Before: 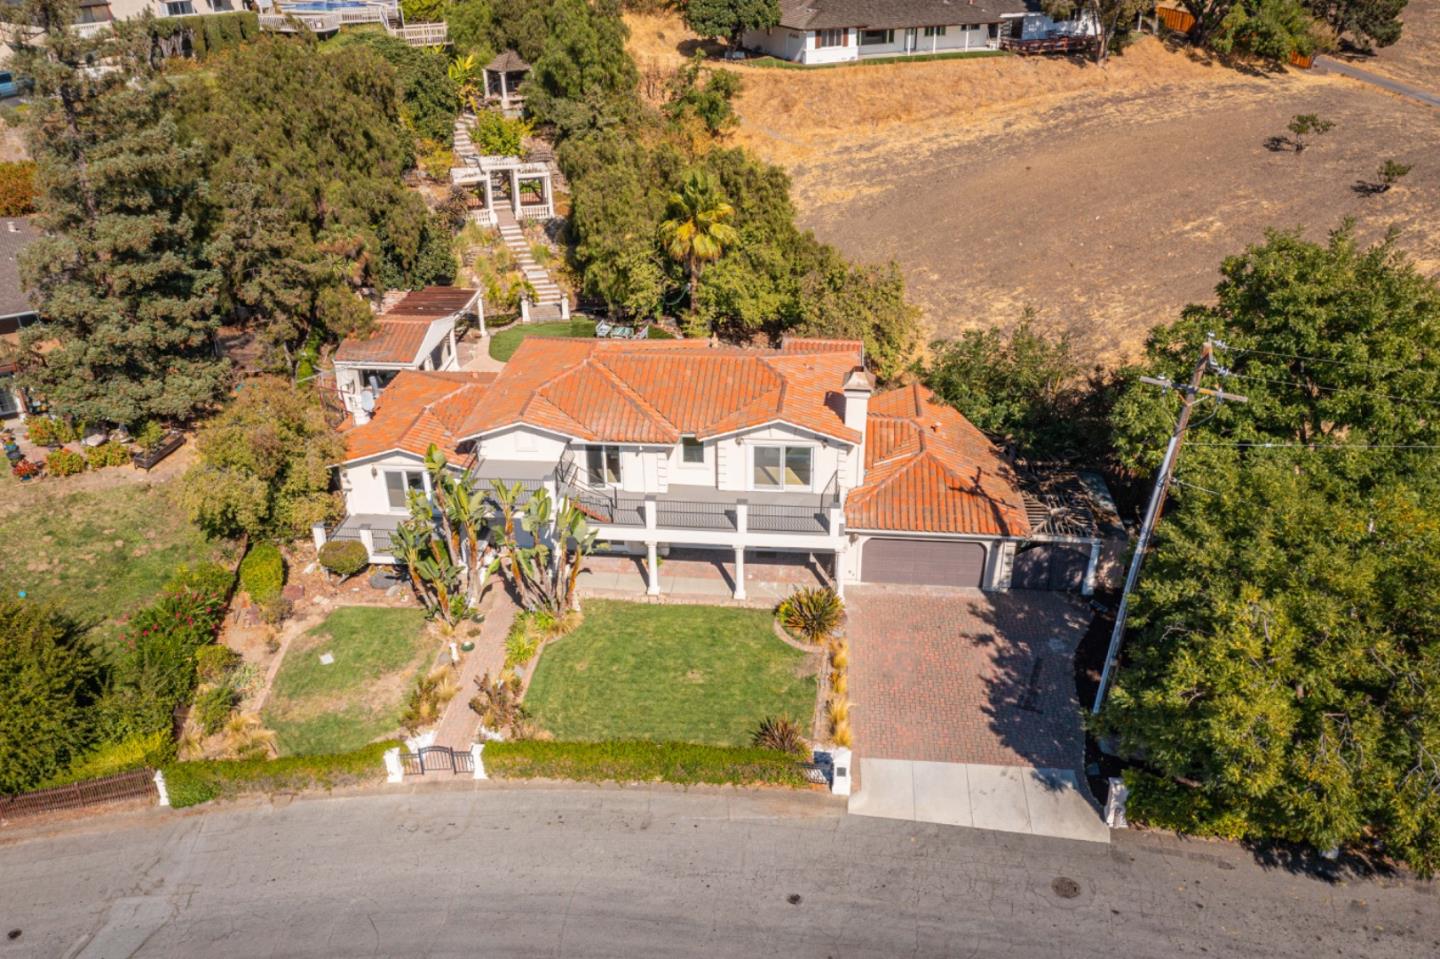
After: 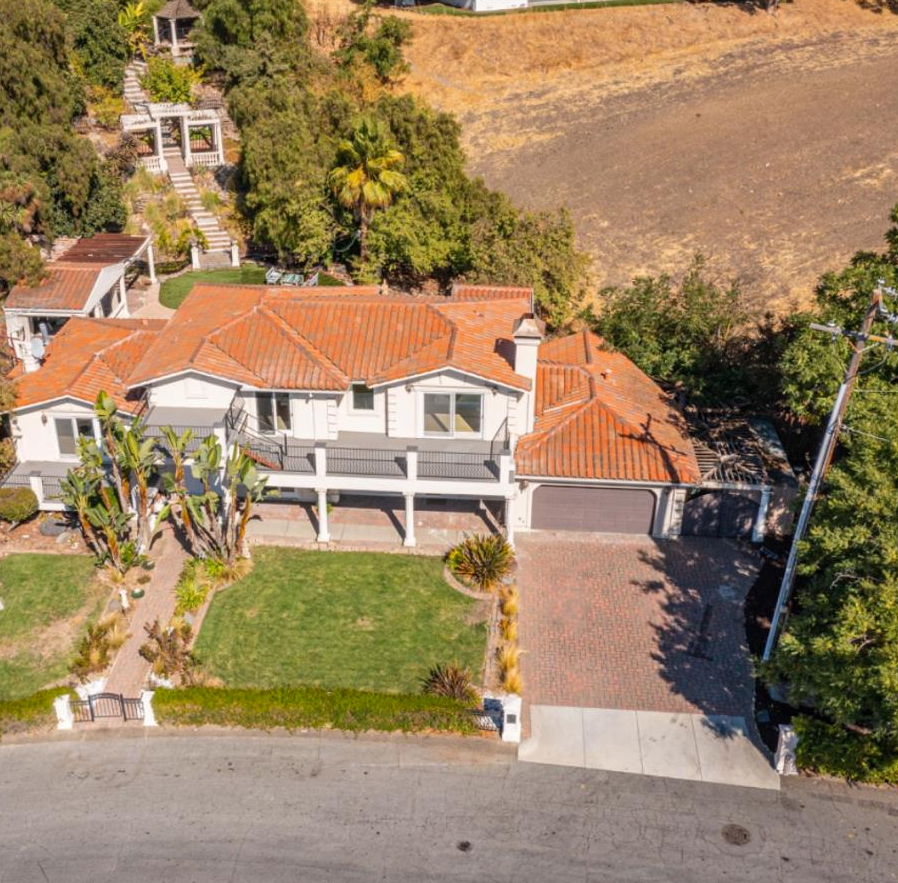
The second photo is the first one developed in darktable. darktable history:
shadows and highlights: soften with gaussian
crop and rotate: left 22.918%, top 5.629%, right 14.711%, bottom 2.247%
